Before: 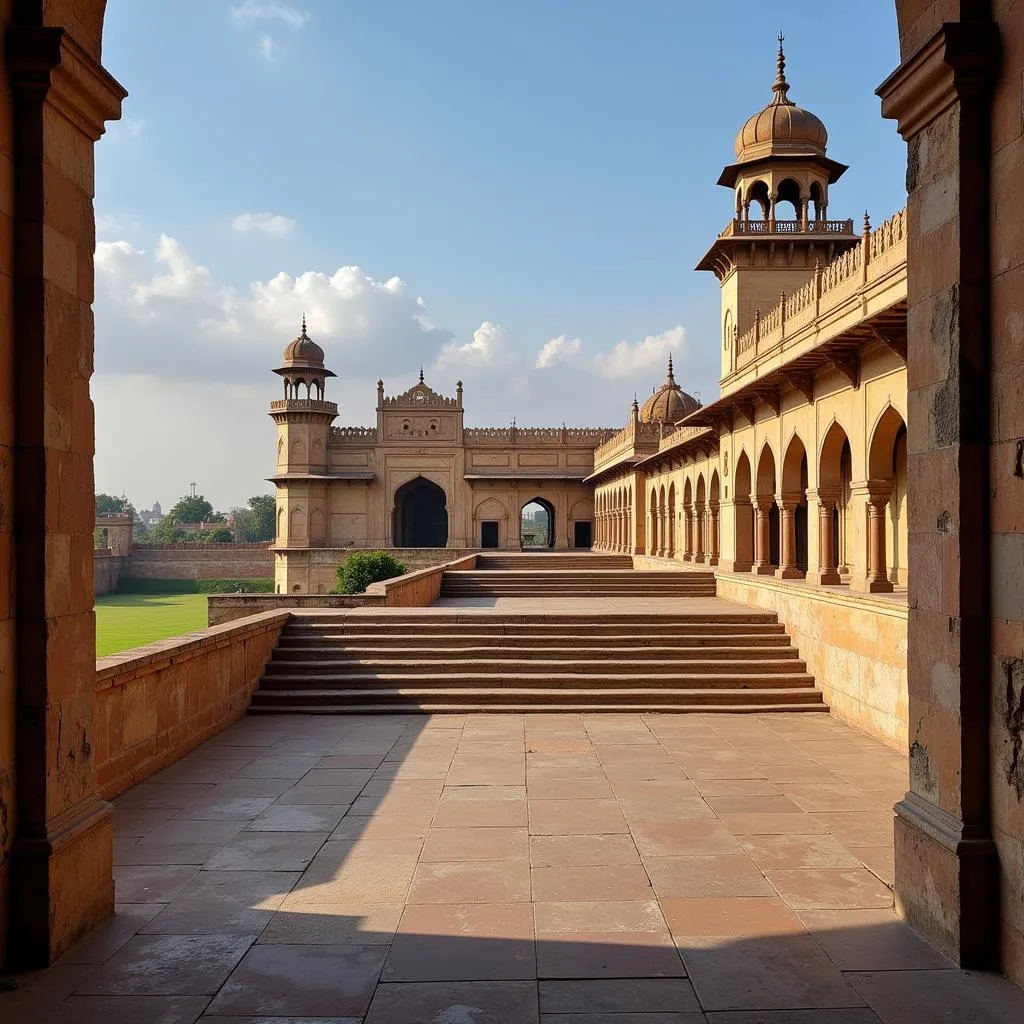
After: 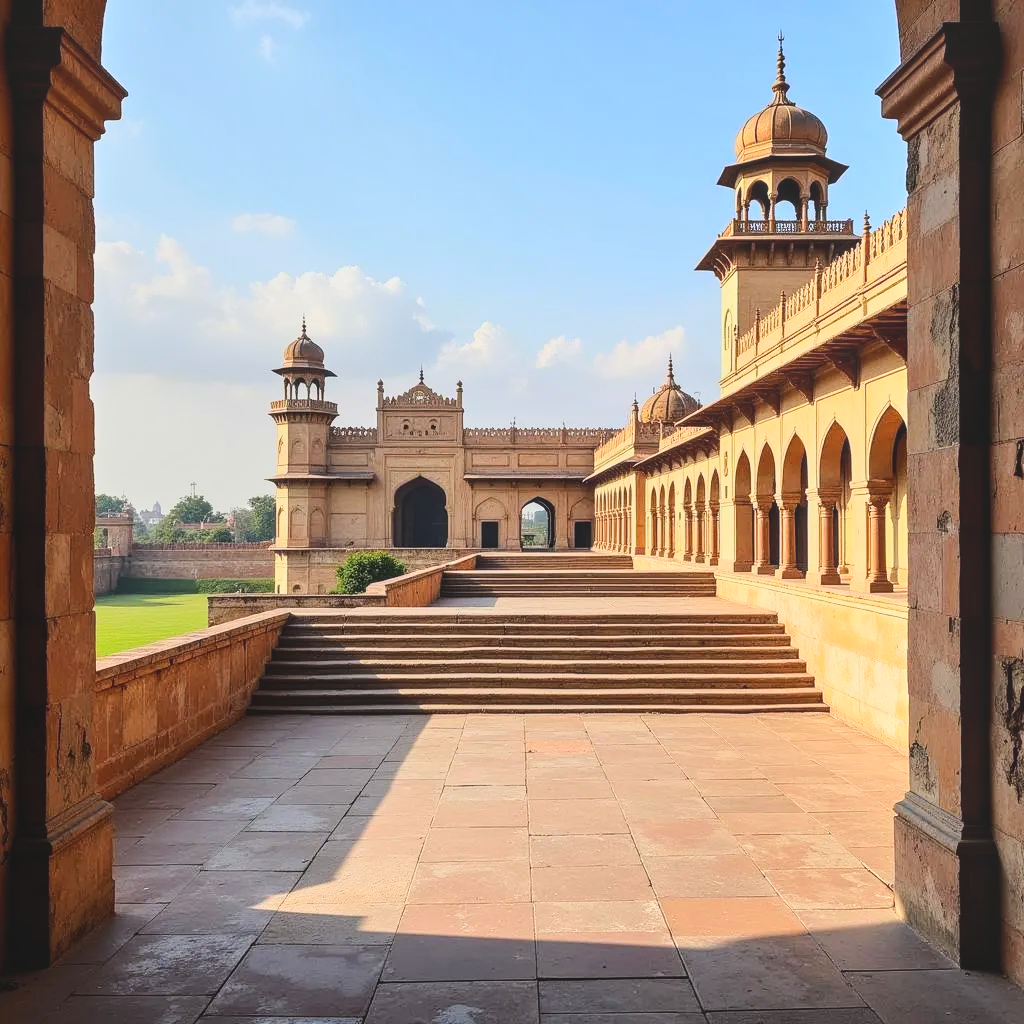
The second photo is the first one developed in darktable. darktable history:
local contrast: highlights 48%, shadows 2%, detail 100%
base curve: curves: ch0 [(0, 0) (0.028, 0.03) (0.121, 0.232) (0.46, 0.748) (0.859, 0.968) (1, 1)]
